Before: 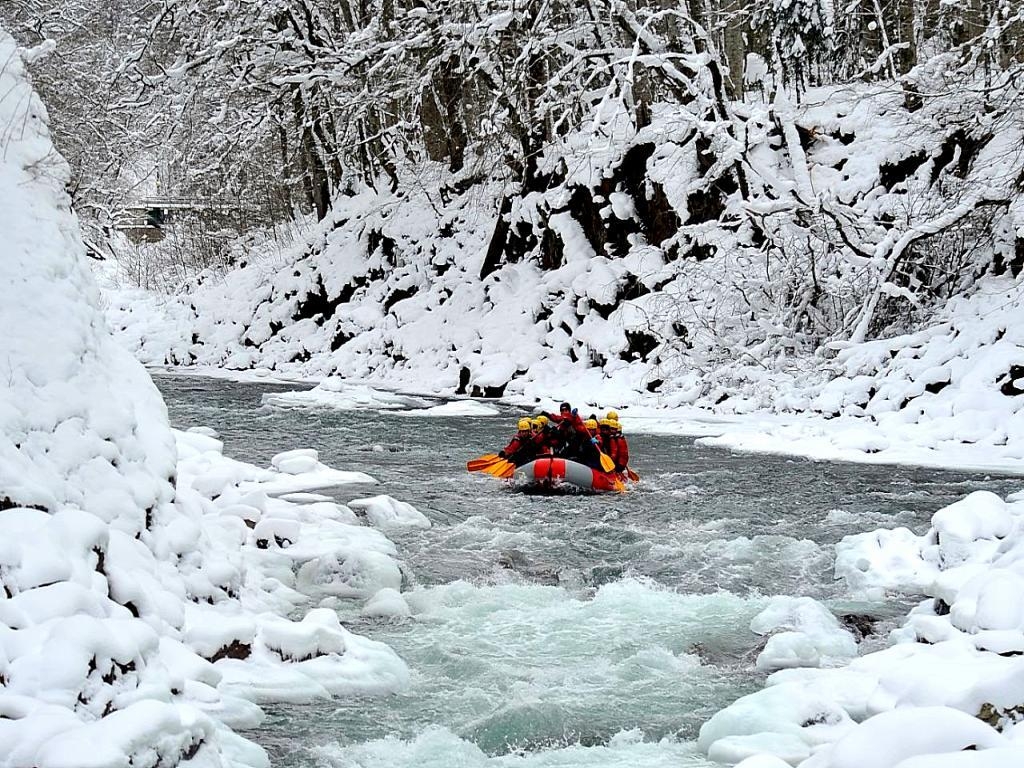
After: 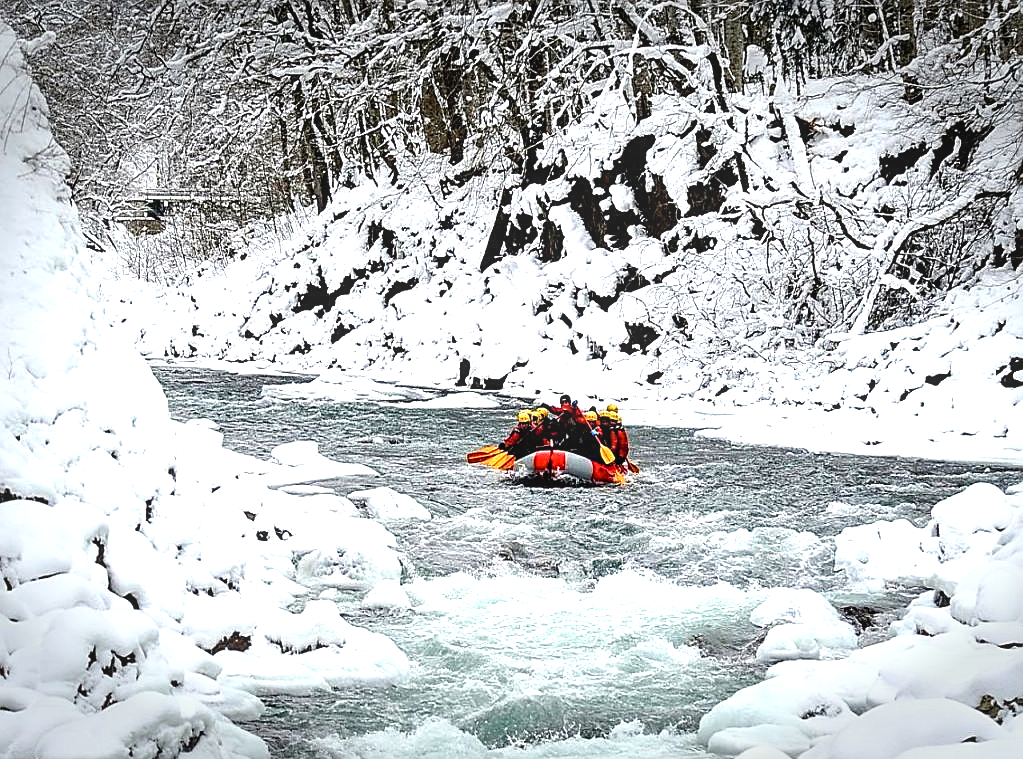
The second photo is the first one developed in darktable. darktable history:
crop: top 1.049%, right 0.001%
color balance rgb: perceptual saturation grading › global saturation 20%, perceptual saturation grading › highlights -25%, perceptual saturation grading › shadows 25%
vignetting: fall-off start 70.97%, brightness -0.584, saturation -0.118, width/height ratio 1.333
white balance: emerald 1
sharpen: on, module defaults
exposure: black level correction 0, exposure 0.5 EV, compensate highlight preservation false
local contrast: detail 130%
tone equalizer: -8 EV -0.417 EV, -7 EV -0.389 EV, -6 EV -0.333 EV, -5 EV -0.222 EV, -3 EV 0.222 EV, -2 EV 0.333 EV, -1 EV 0.389 EV, +0 EV 0.417 EV, edges refinement/feathering 500, mask exposure compensation -1.57 EV, preserve details no
